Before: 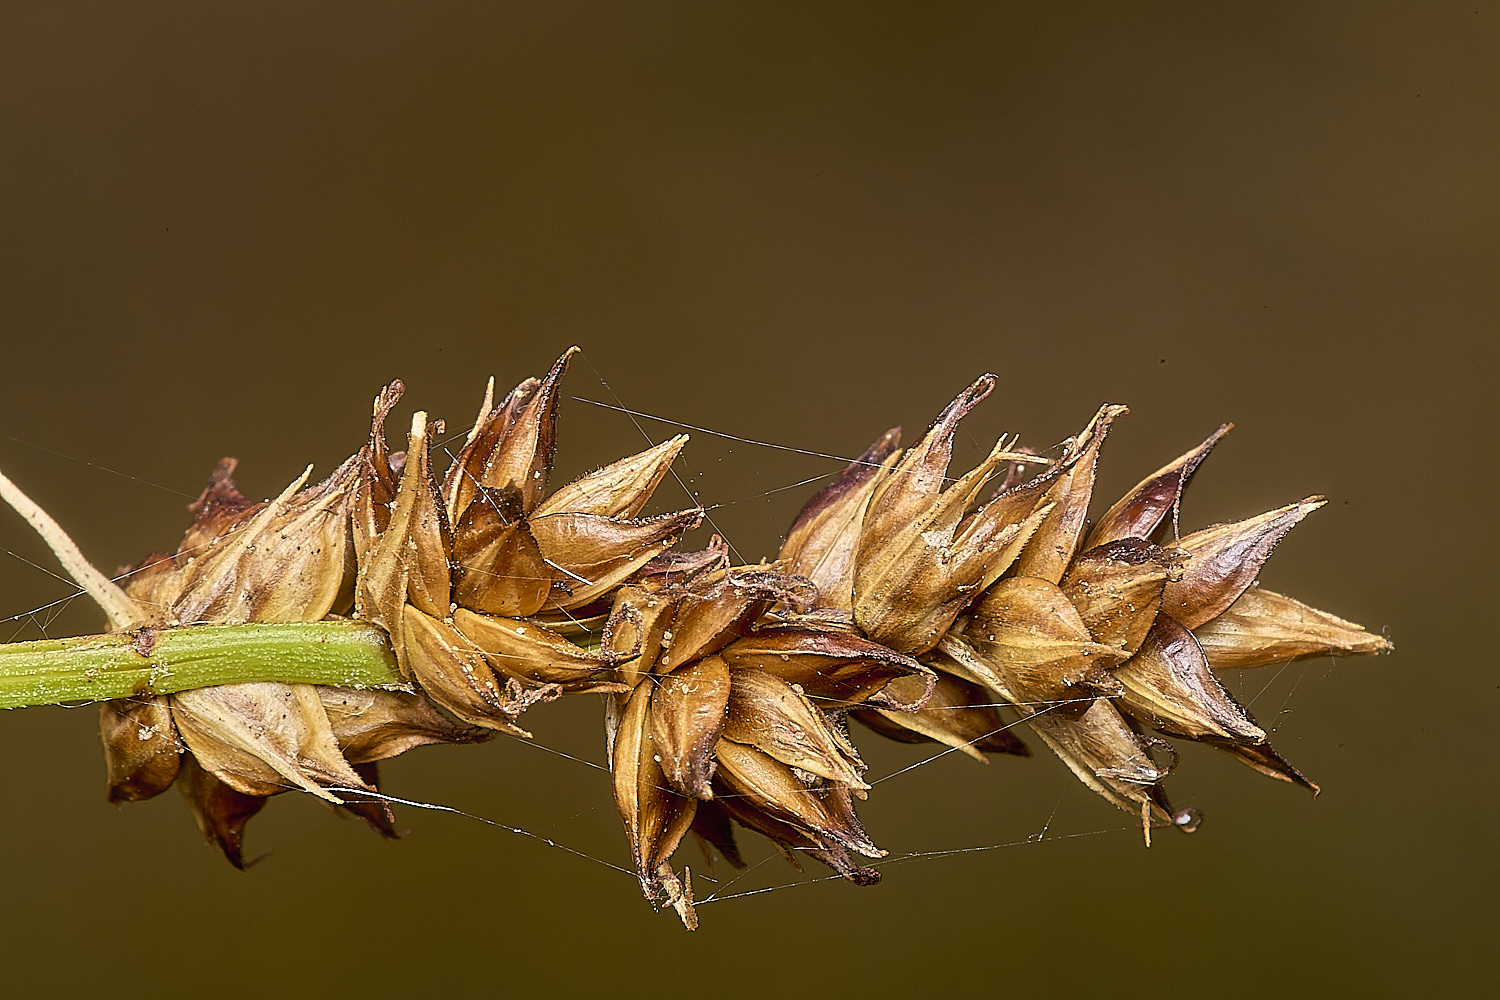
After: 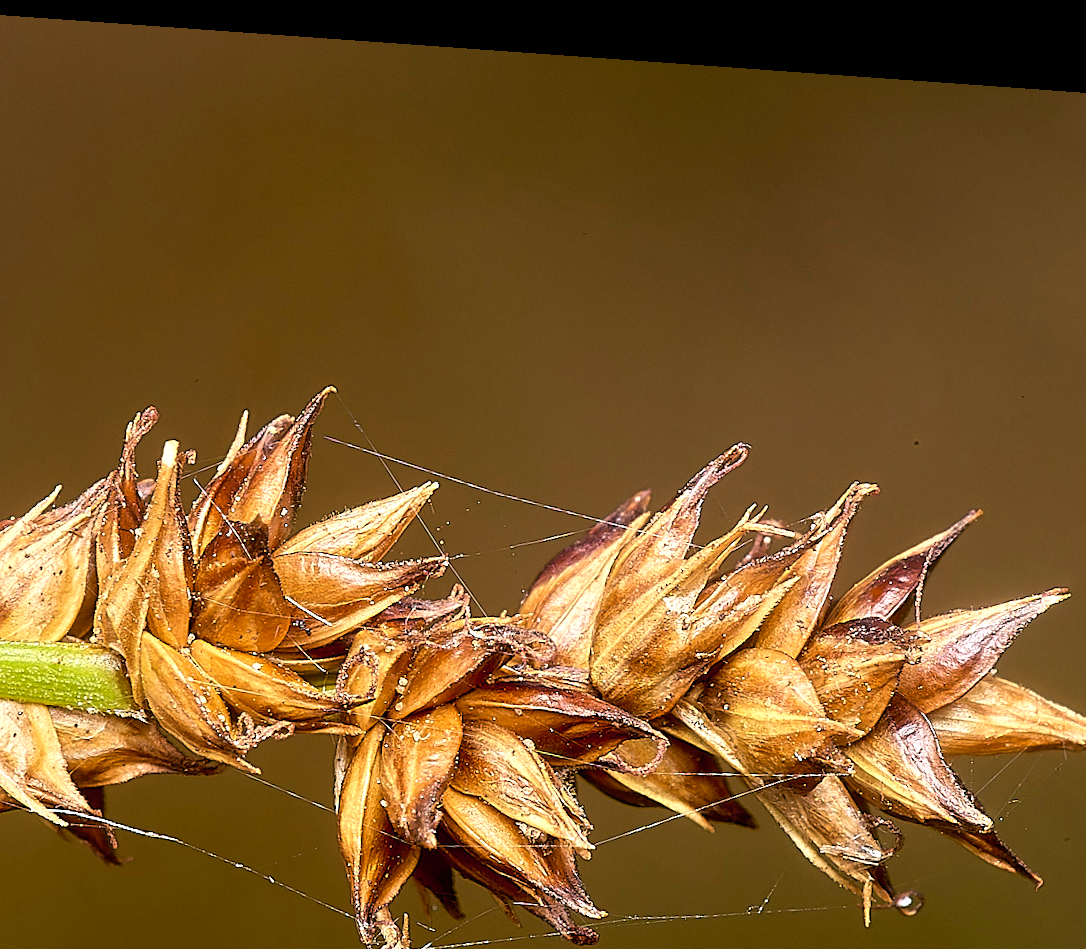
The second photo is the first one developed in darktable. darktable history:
crop: left 18.479%, right 12.2%, bottom 13.971%
exposure: exposure 0.496 EV, compensate highlight preservation false
rotate and perspective: rotation 4.1°, automatic cropping off
